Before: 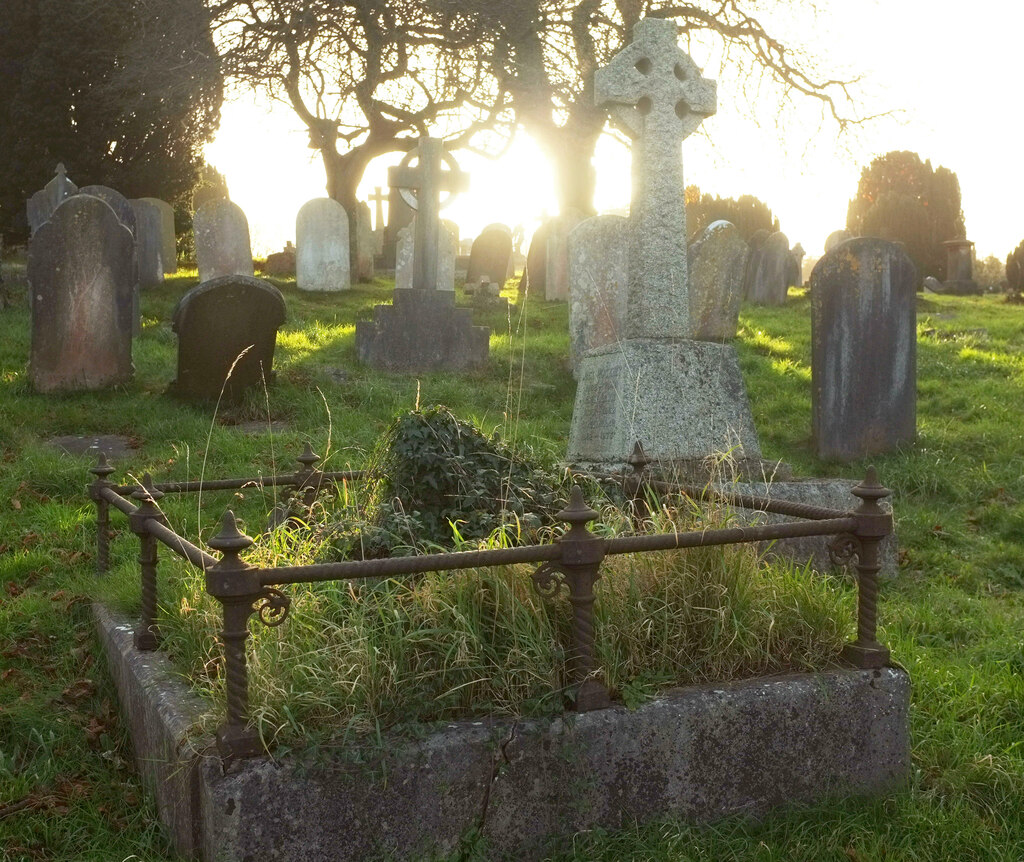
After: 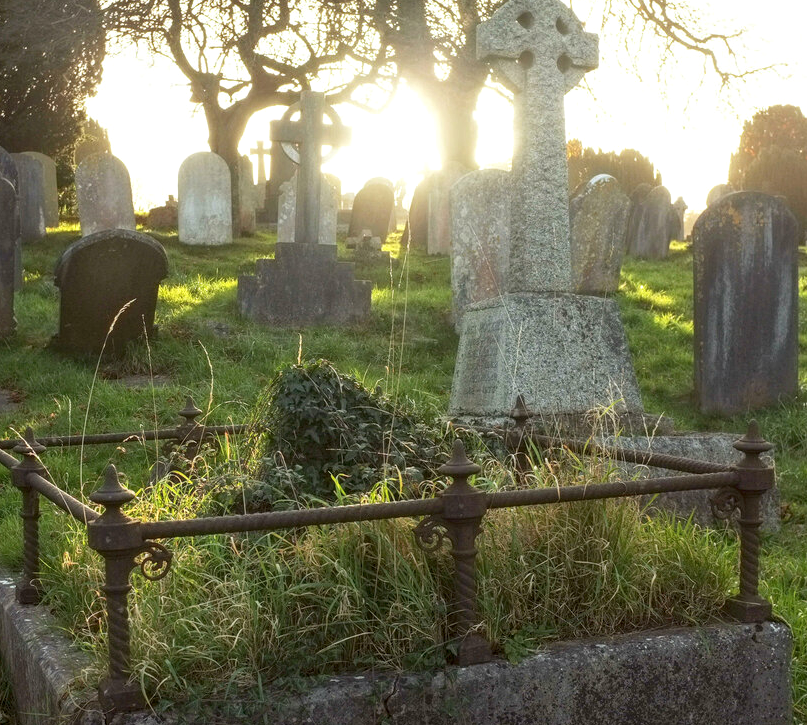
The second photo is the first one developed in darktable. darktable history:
crop: left 11.58%, top 5.408%, right 9.565%, bottom 10.392%
local contrast: on, module defaults
